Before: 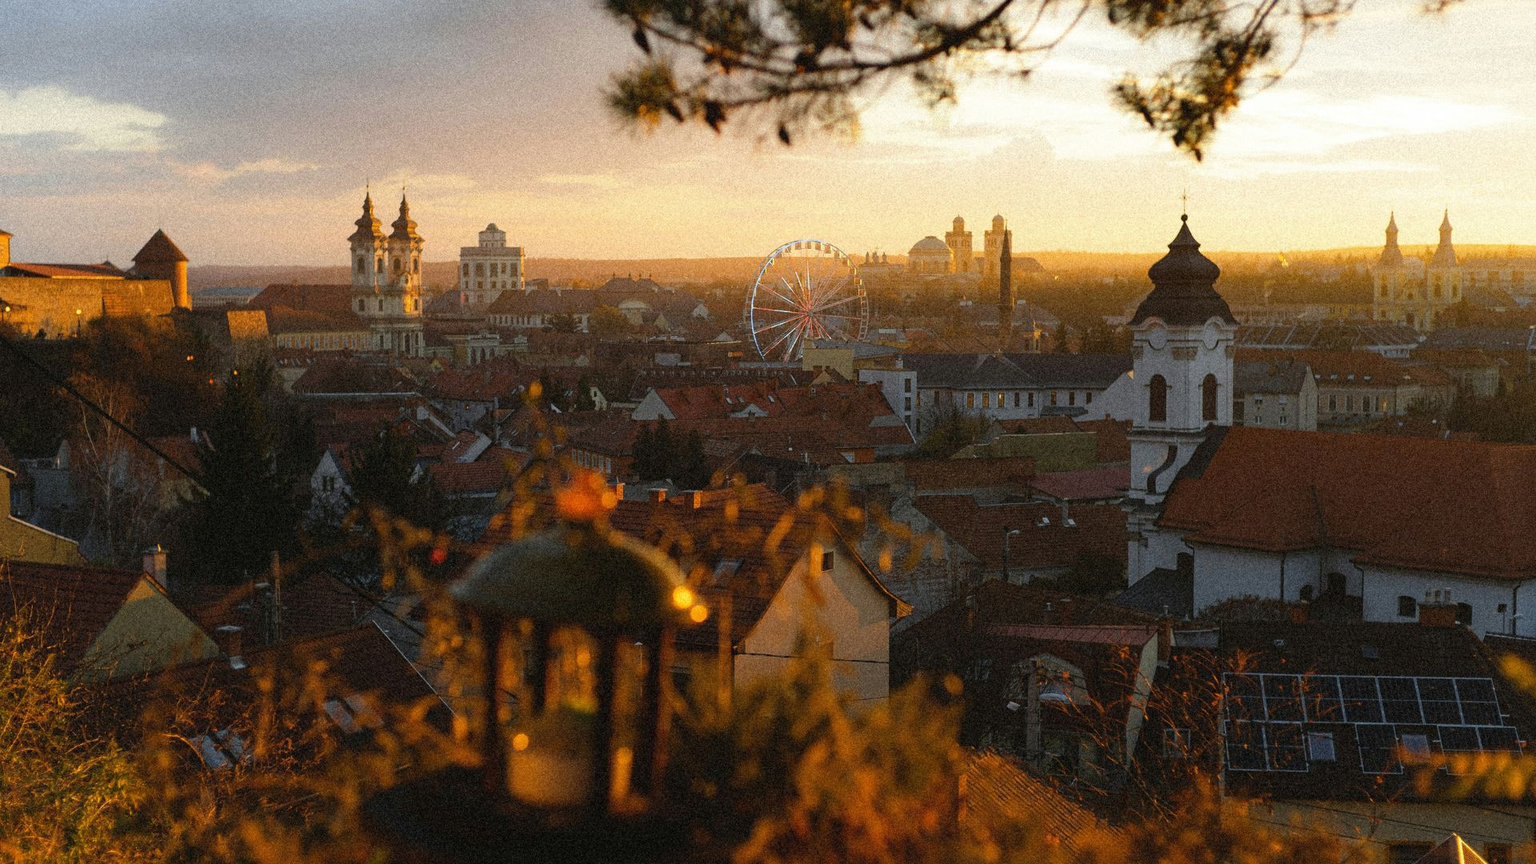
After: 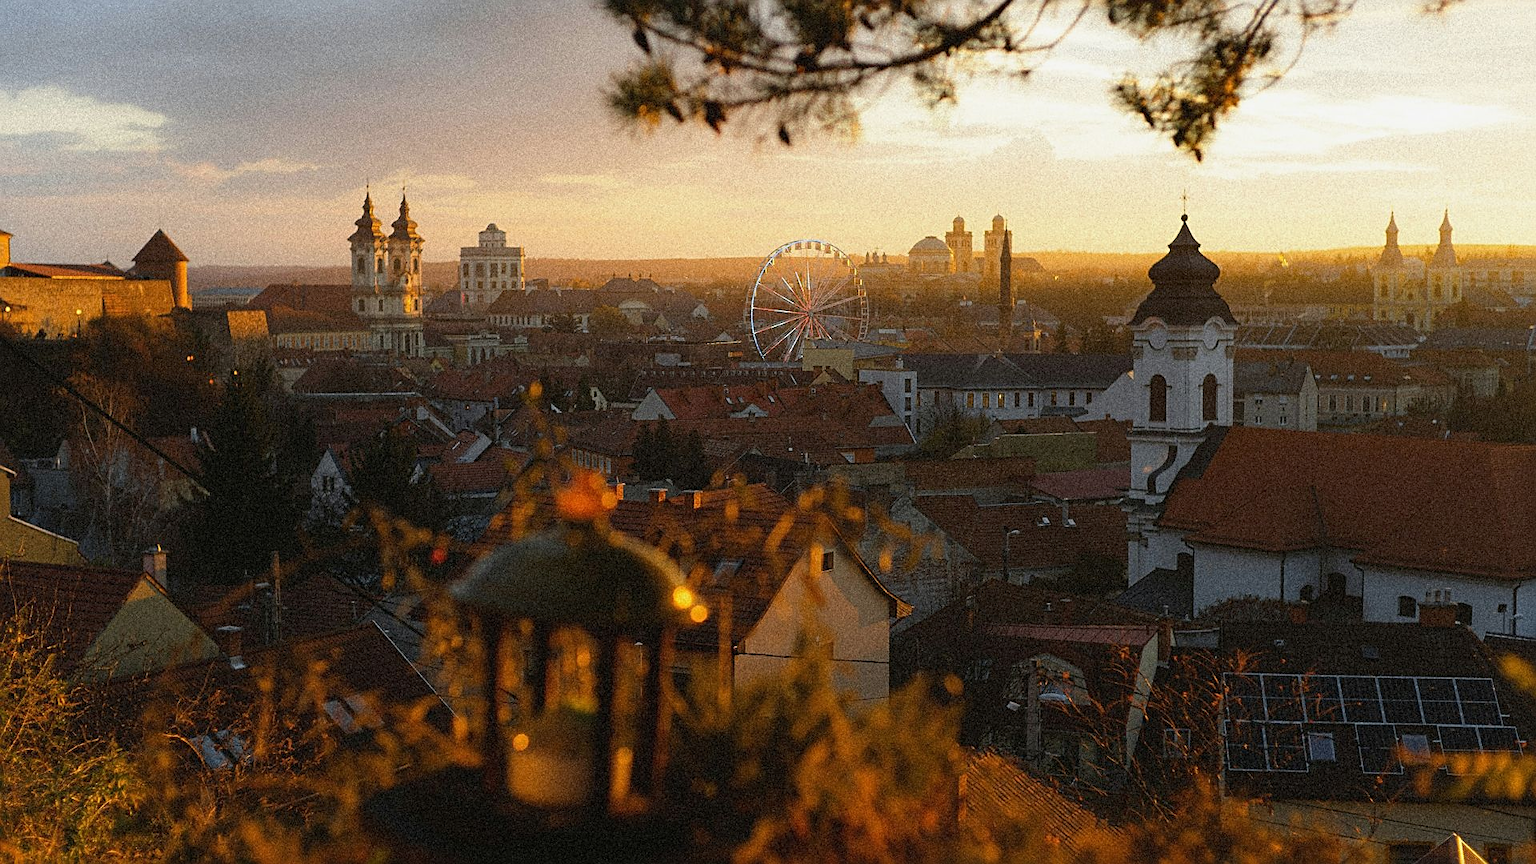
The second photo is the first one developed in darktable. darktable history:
exposure: exposure -0.116 EV, compensate exposure bias true, compensate highlight preservation false
sharpen: on, module defaults
